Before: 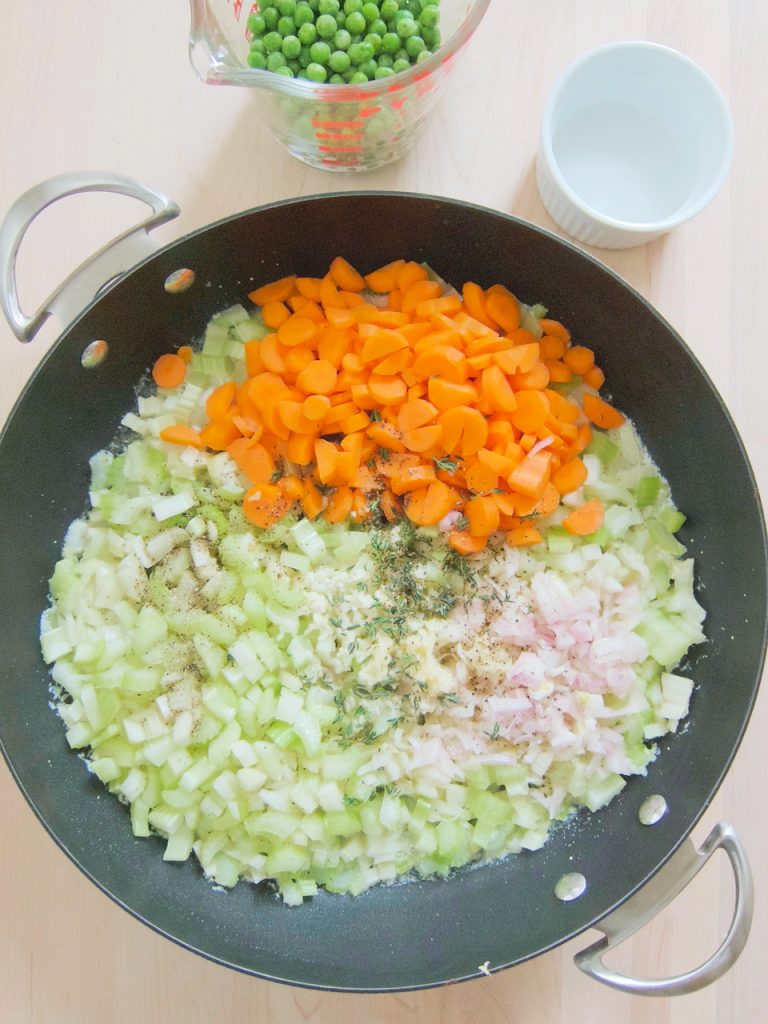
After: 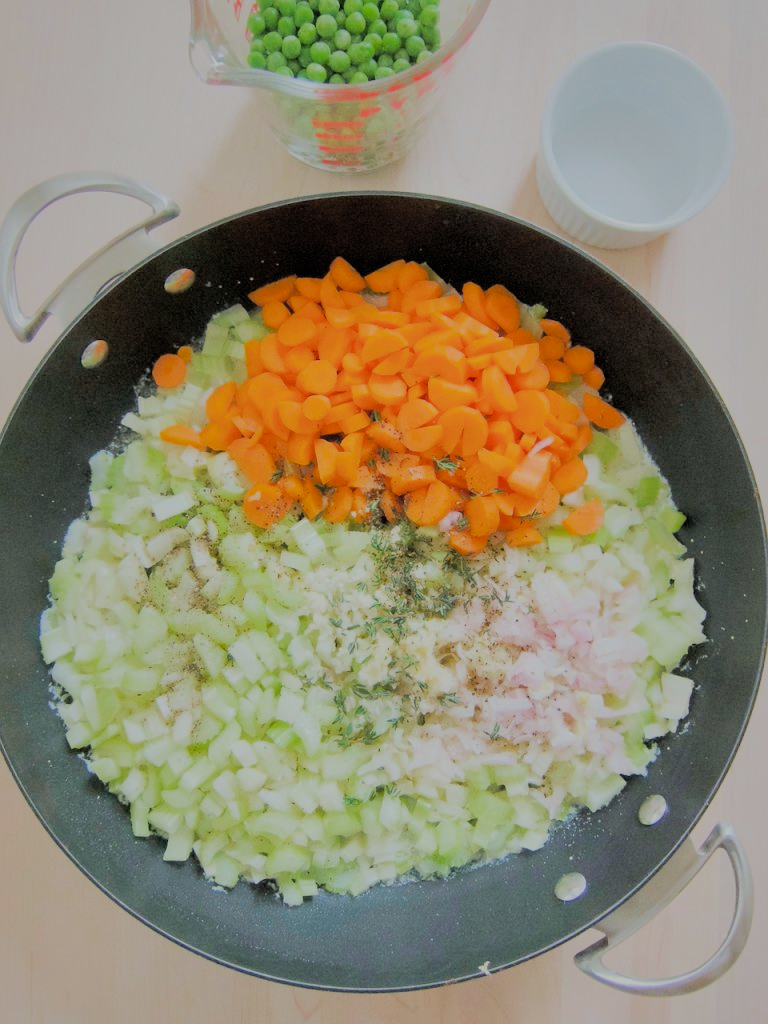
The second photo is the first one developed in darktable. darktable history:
shadows and highlights: shadows 40, highlights -60
filmic rgb: black relative exposure -4.14 EV, white relative exposure 5.1 EV, hardness 2.11, contrast 1.165
